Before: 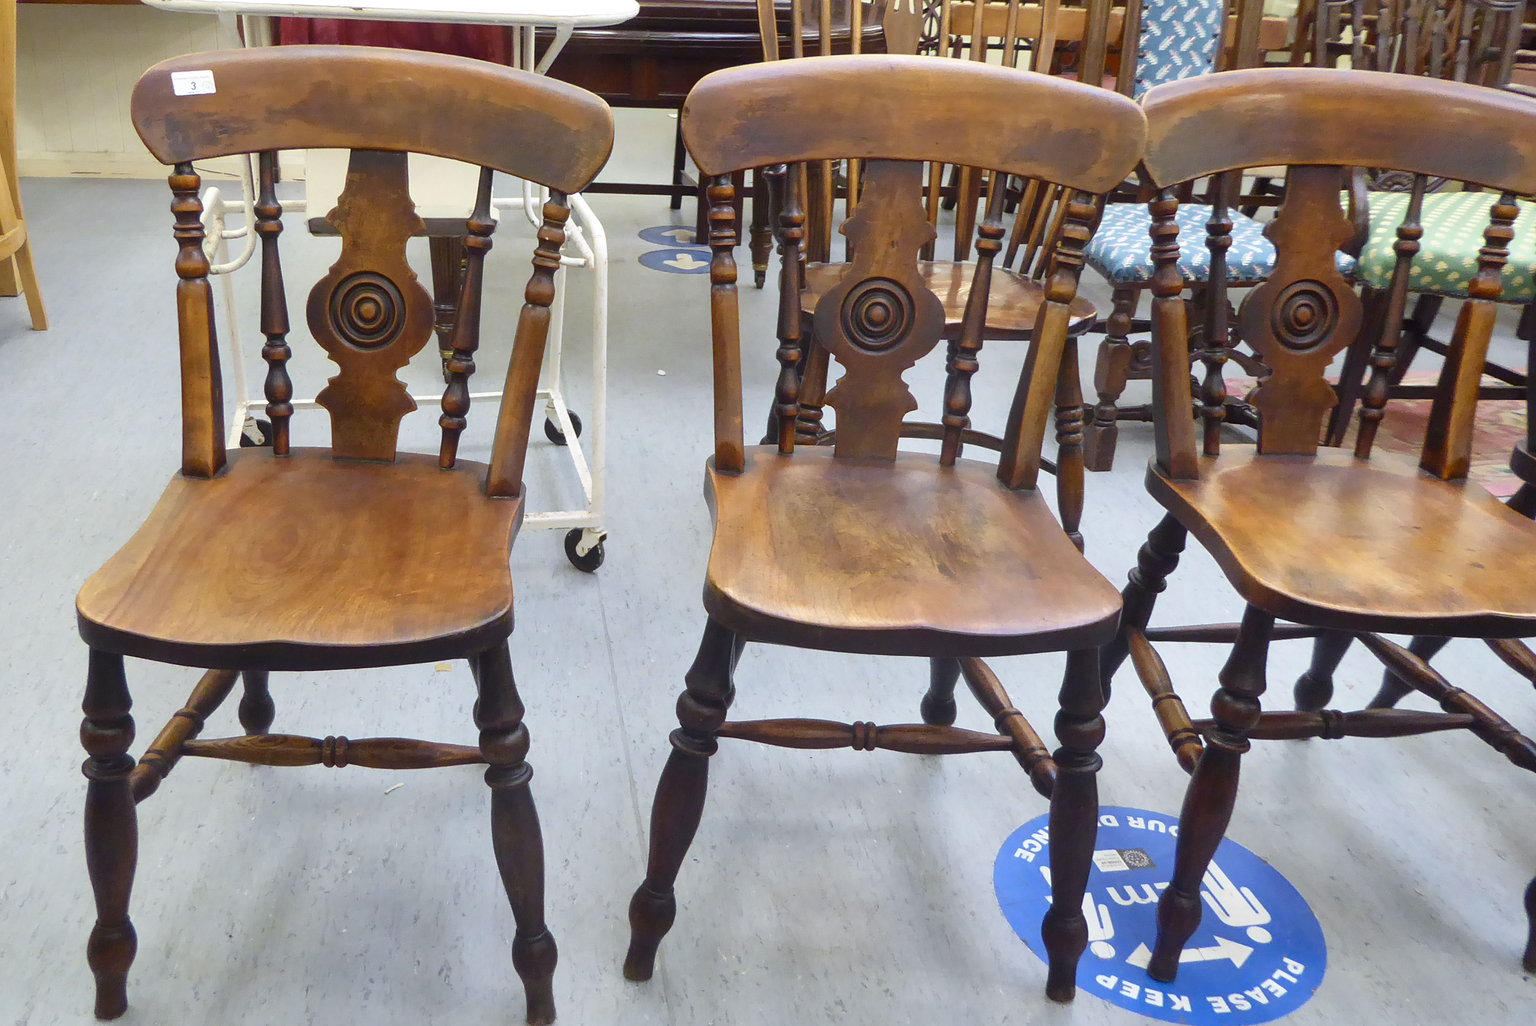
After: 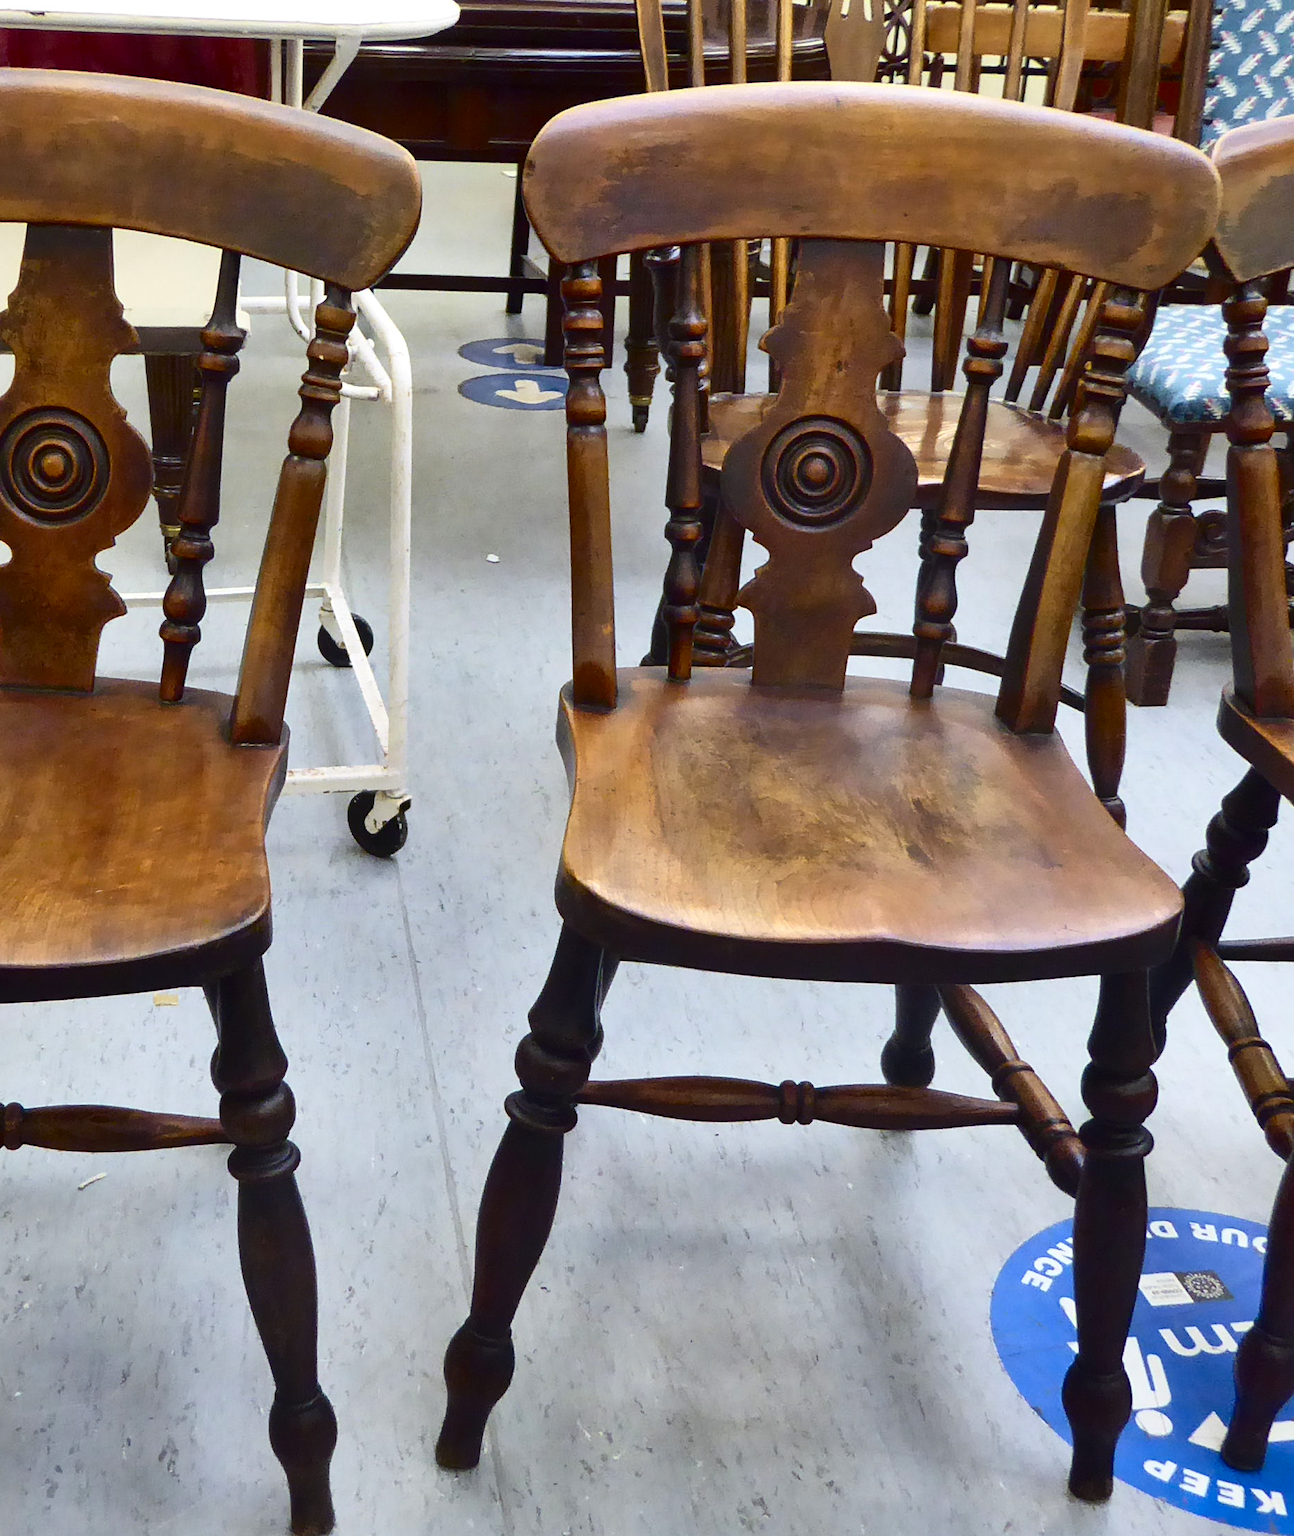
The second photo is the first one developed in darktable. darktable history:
tone equalizer: on, module defaults
contrast brightness saturation: contrast 0.2, brightness -0.11, saturation 0.1
crop: left 21.674%, right 22.086%
shadows and highlights: soften with gaussian
